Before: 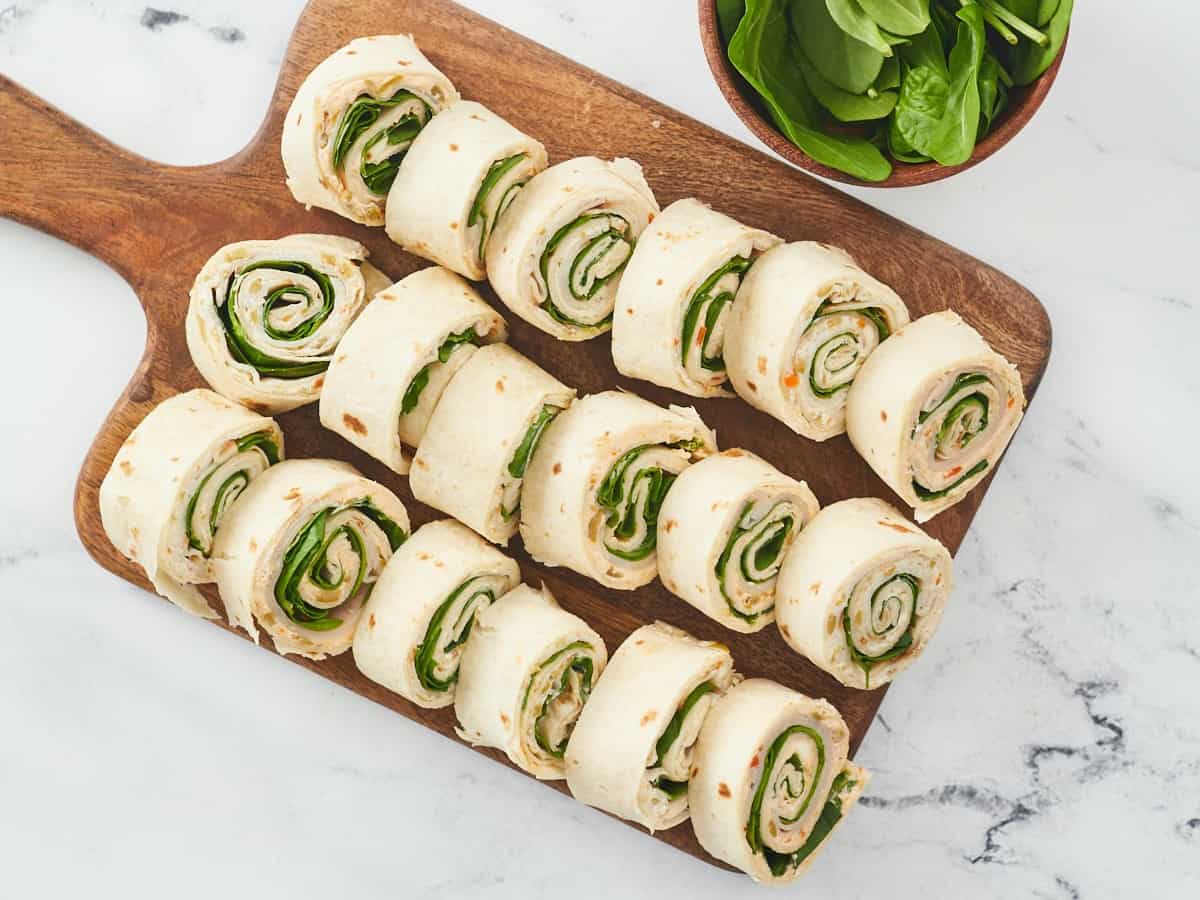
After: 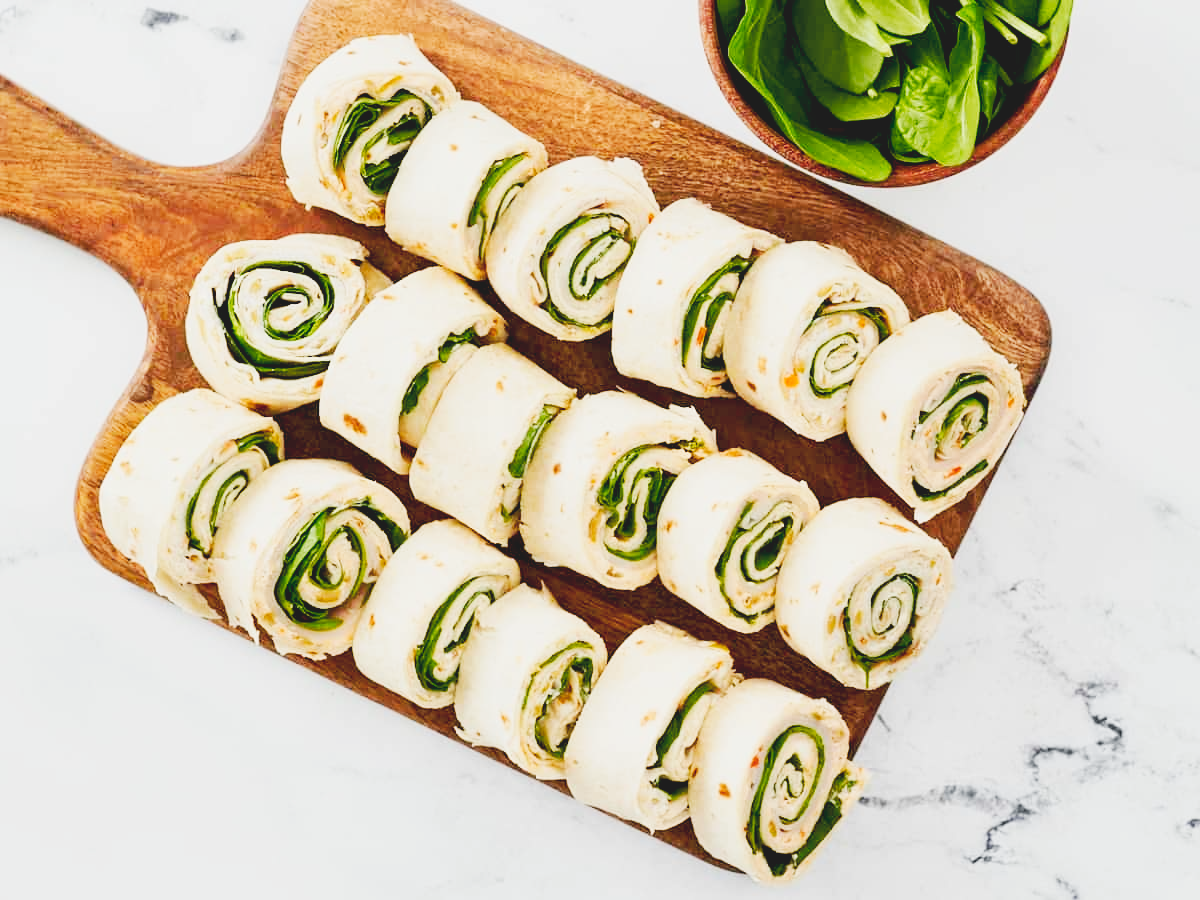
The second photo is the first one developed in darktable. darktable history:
color balance rgb: perceptual saturation grading › global saturation 0.565%
tone curve: curves: ch0 [(0, 0.11) (0.181, 0.223) (0.405, 0.46) (0.456, 0.528) (0.634, 0.728) (0.877, 0.89) (0.984, 0.935)]; ch1 [(0, 0.052) (0.443, 0.43) (0.492, 0.485) (0.566, 0.579) (0.595, 0.625) (0.608, 0.654) (0.65, 0.708) (1, 0.961)]; ch2 [(0, 0) (0.33, 0.301) (0.421, 0.443) (0.447, 0.489) (0.495, 0.492) (0.537, 0.57) (0.586, 0.591) (0.663, 0.686) (1, 1)], preserve colors none
exposure: black level correction 0.03, exposure 0.307 EV, compensate highlight preservation false
